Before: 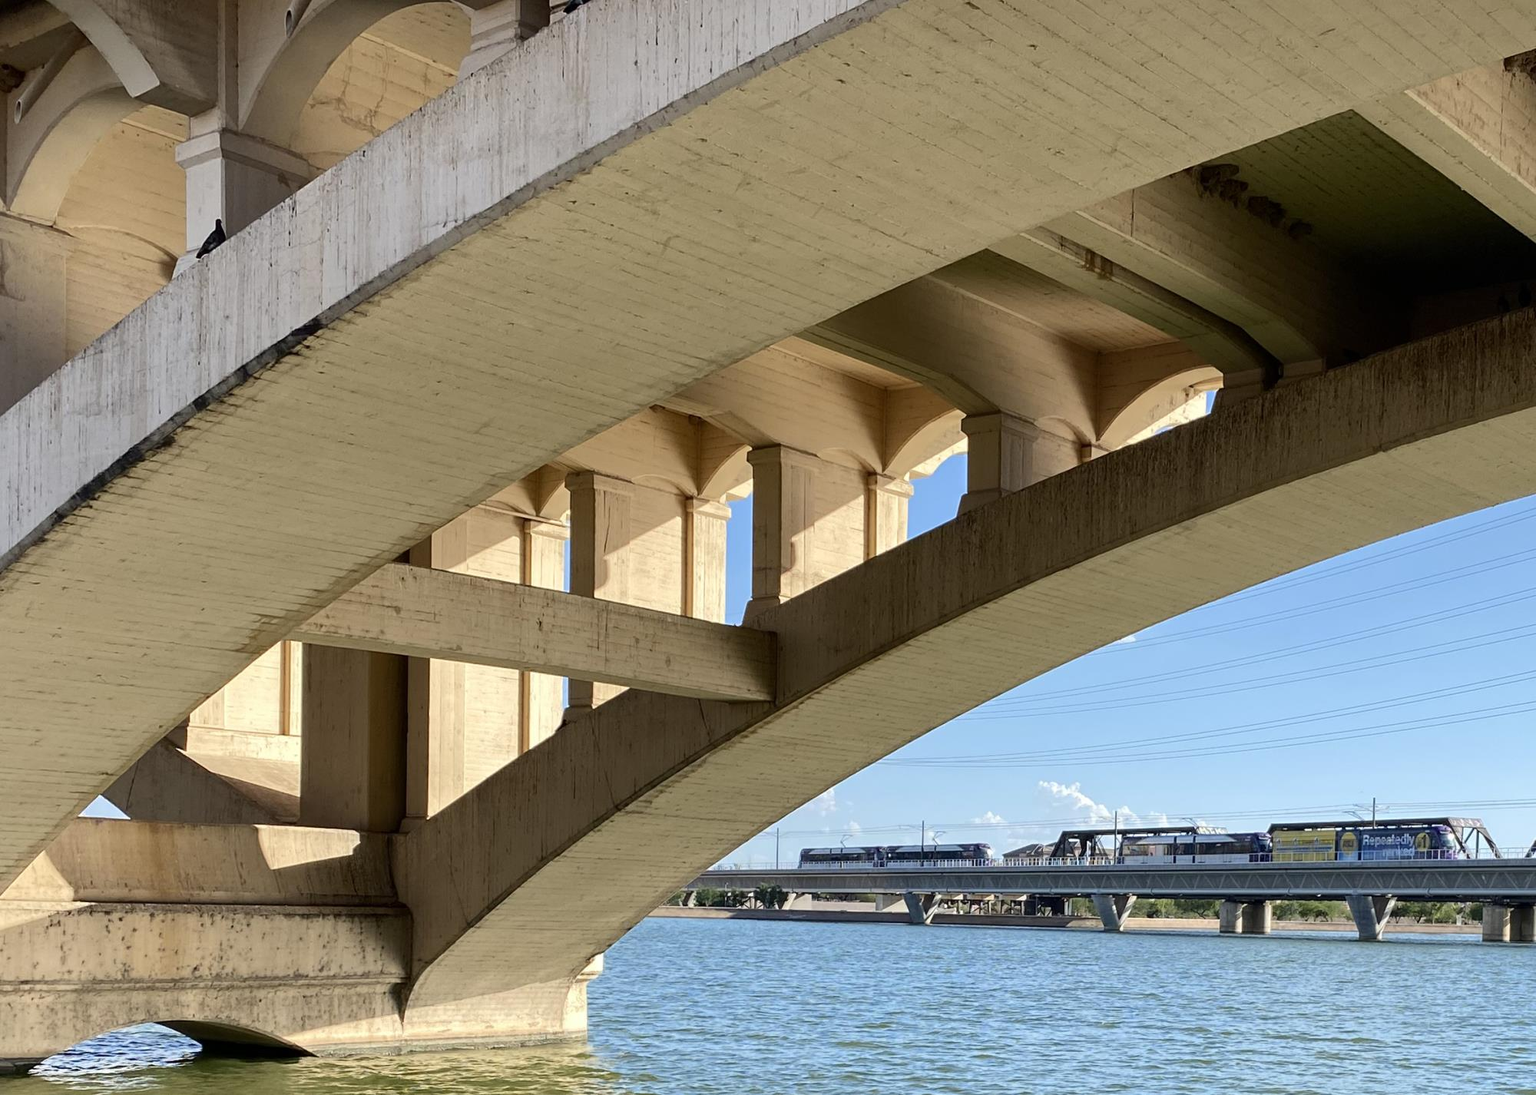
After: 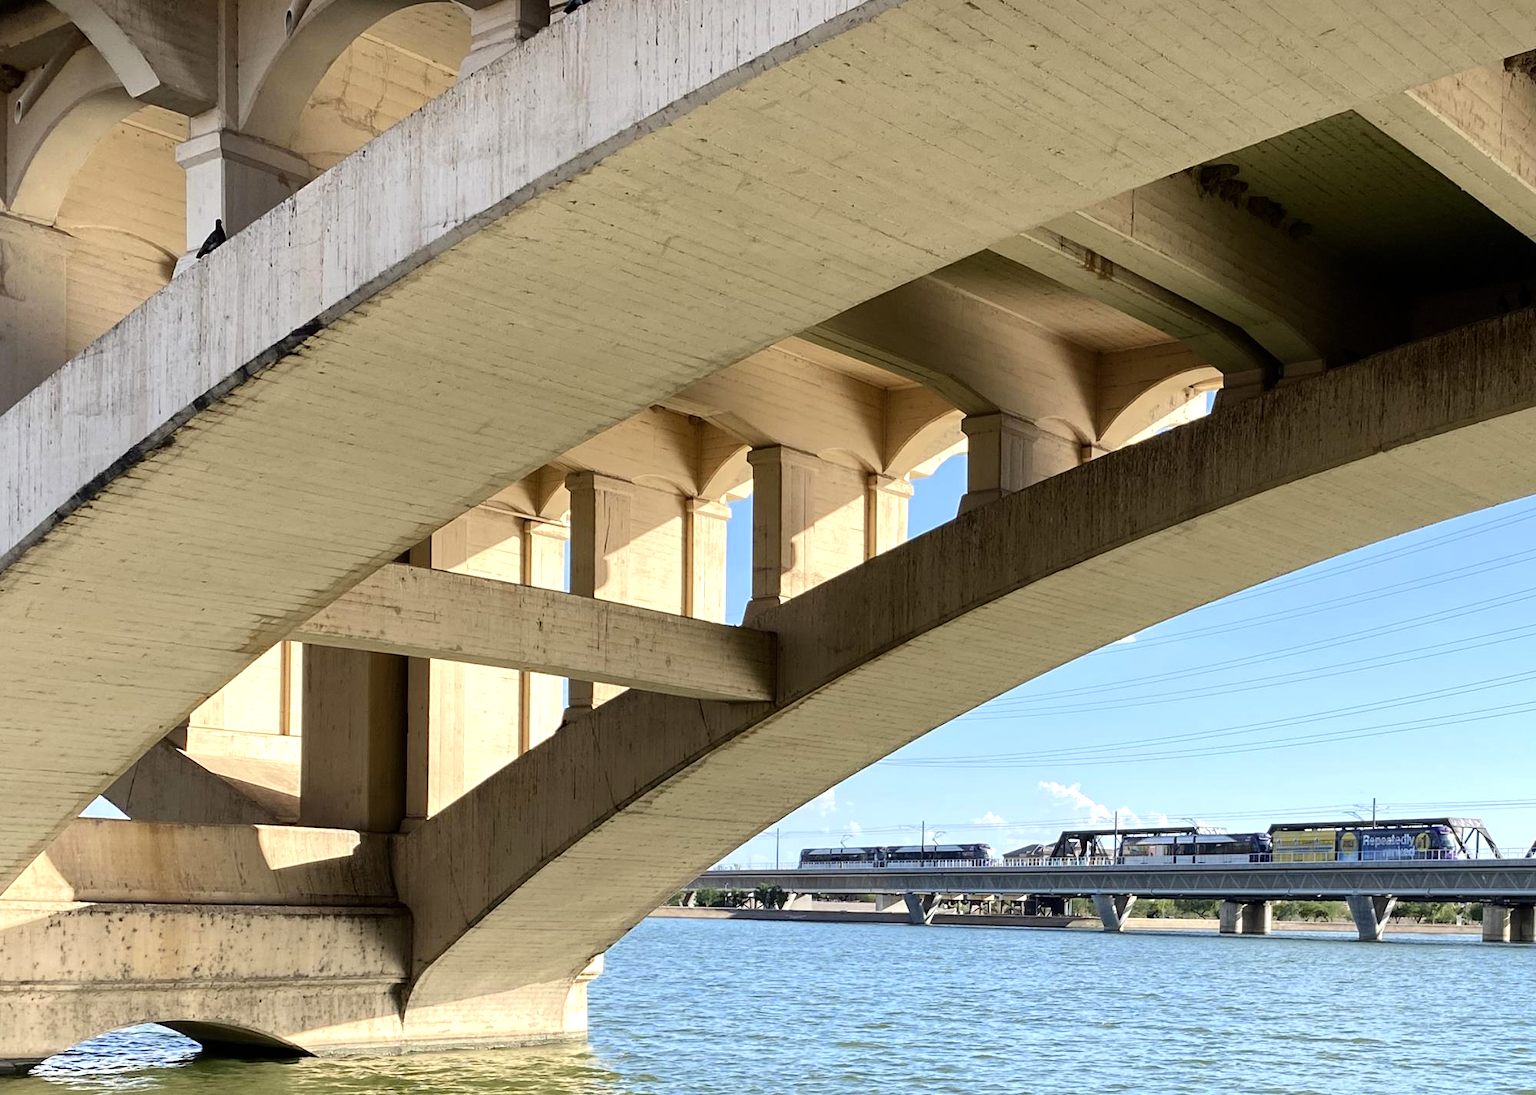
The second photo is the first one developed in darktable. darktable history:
tone equalizer: -8 EV -0.454 EV, -7 EV -0.411 EV, -6 EV -0.37 EV, -5 EV -0.242 EV, -3 EV 0.24 EV, -2 EV 0.357 EV, -1 EV 0.388 EV, +0 EV 0.392 EV
